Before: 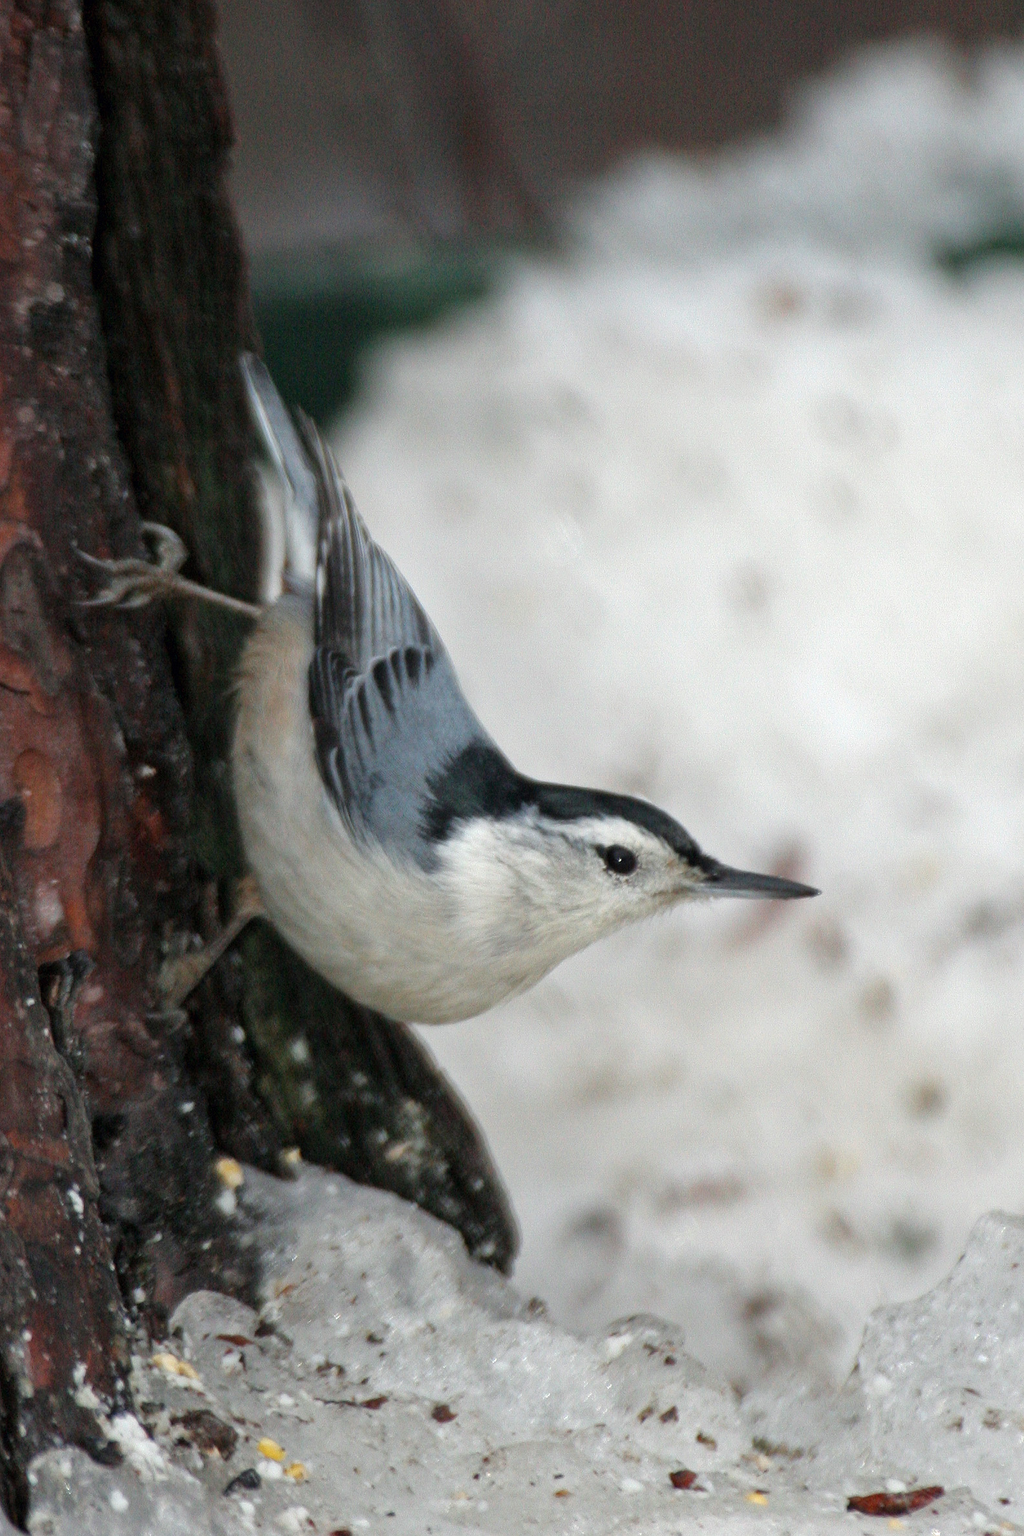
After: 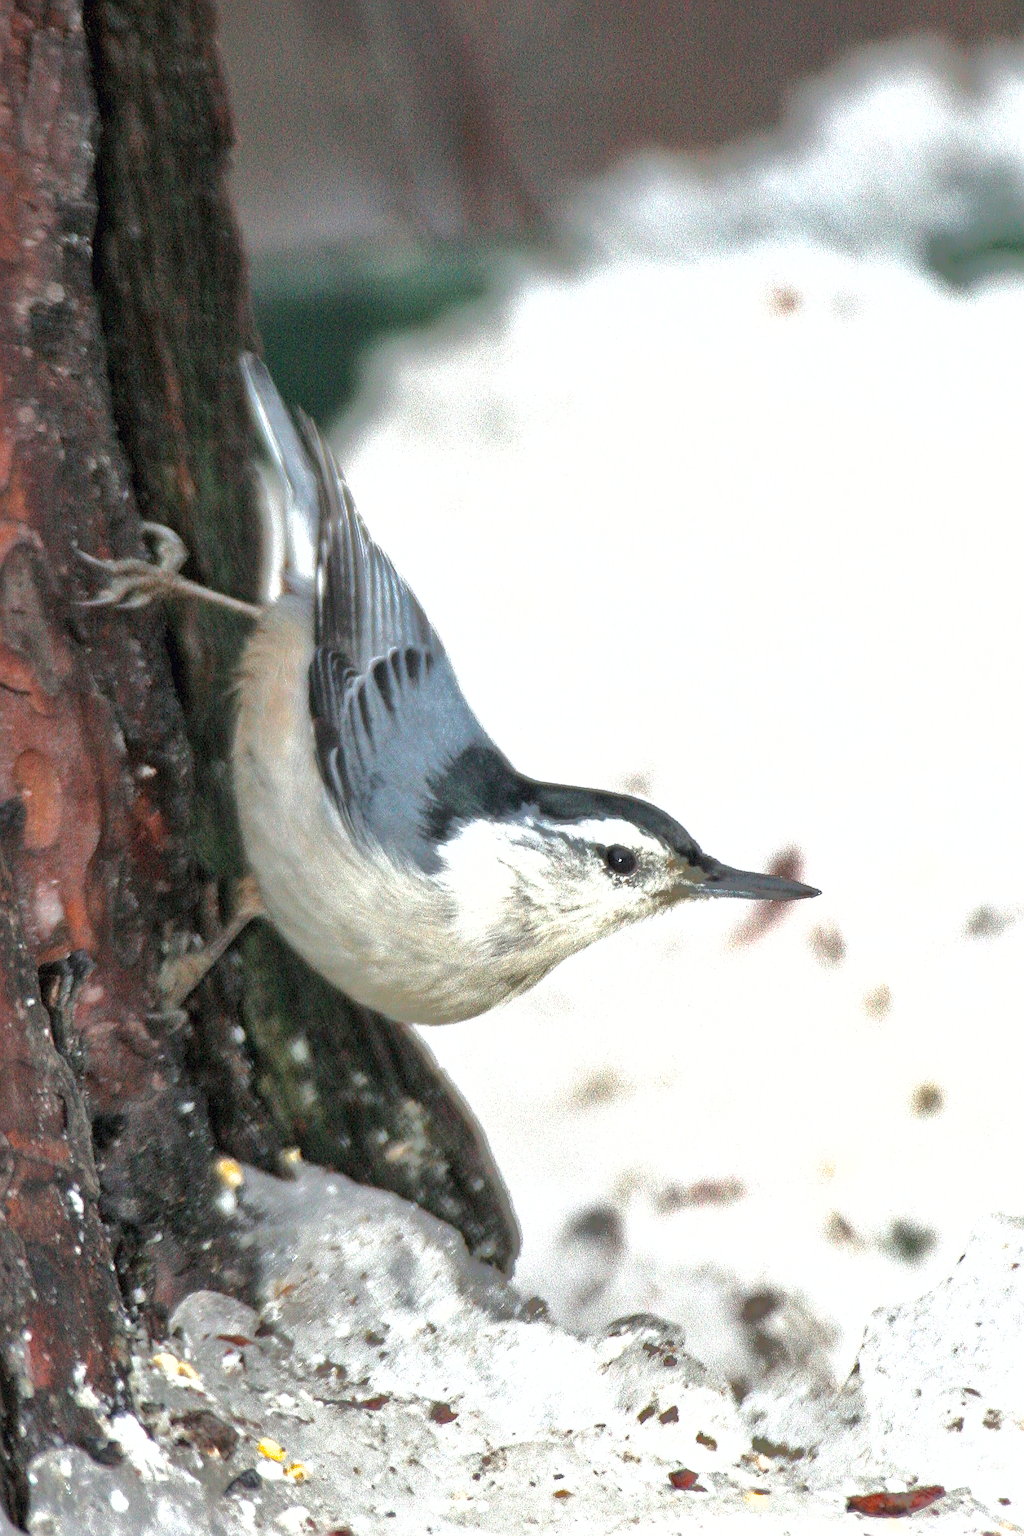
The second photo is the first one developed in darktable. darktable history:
sharpen: on, module defaults
shadows and highlights: shadows 39.9, highlights -60.1
exposure: black level correction 0, exposure 1.104 EV, compensate exposure bias true, compensate highlight preservation false
